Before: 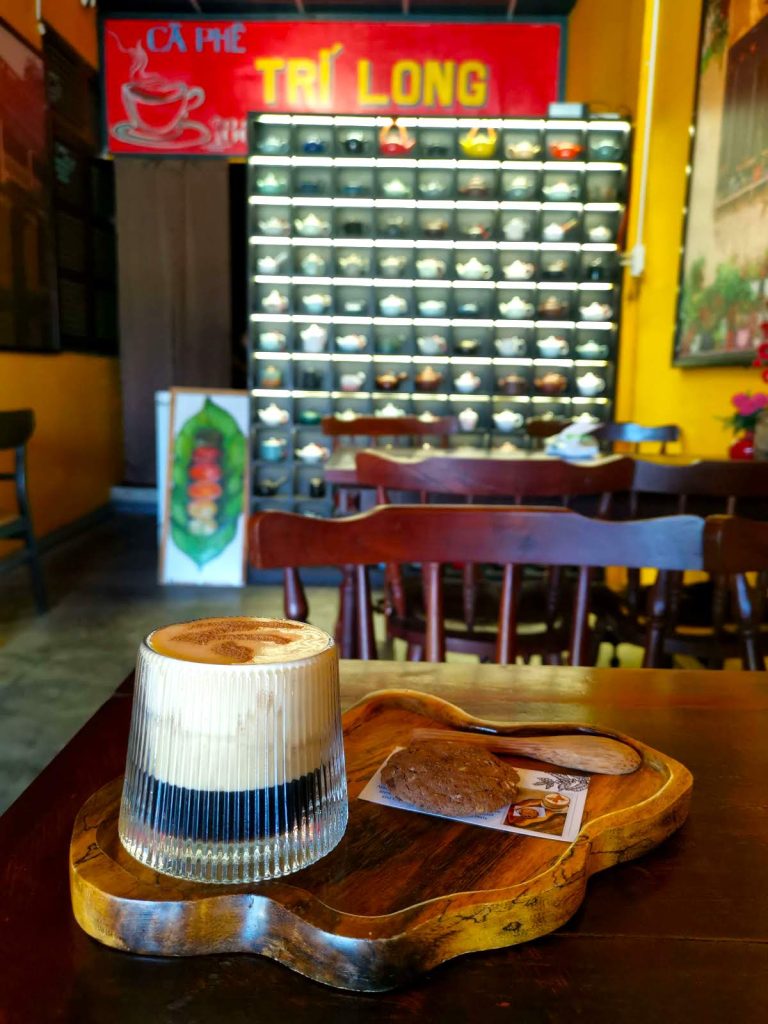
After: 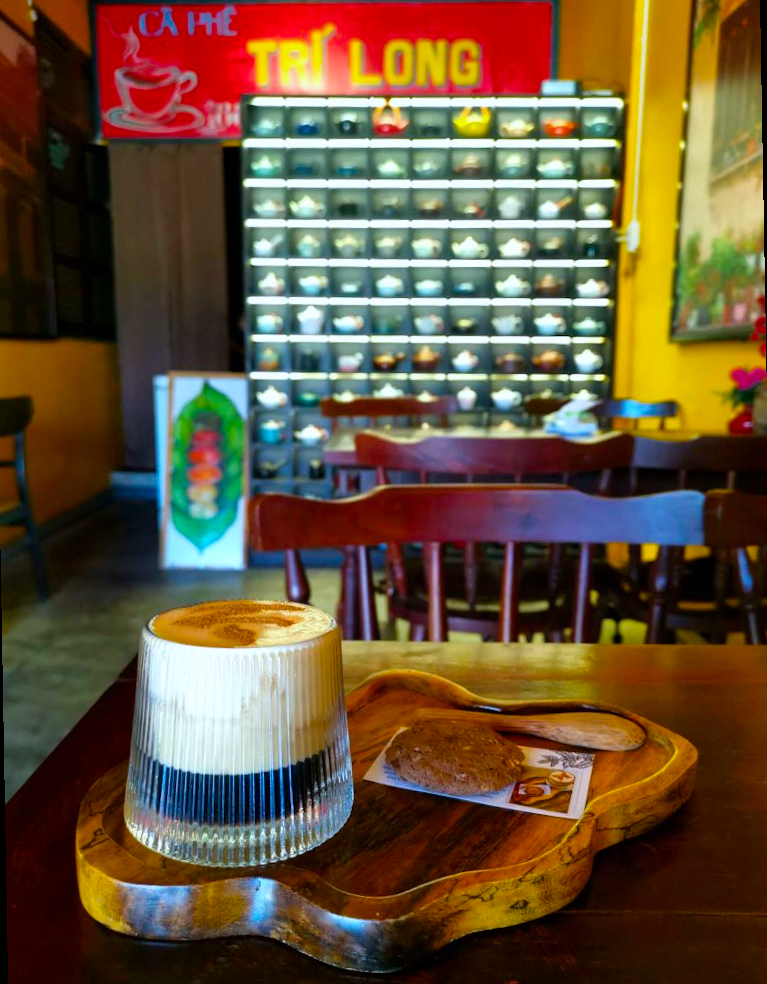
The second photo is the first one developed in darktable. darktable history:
rotate and perspective: rotation -1°, crop left 0.011, crop right 0.989, crop top 0.025, crop bottom 0.975
color balance rgb: perceptual saturation grading › global saturation 20%, global vibrance 20%
white balance: red 0.967, blue 1.049
